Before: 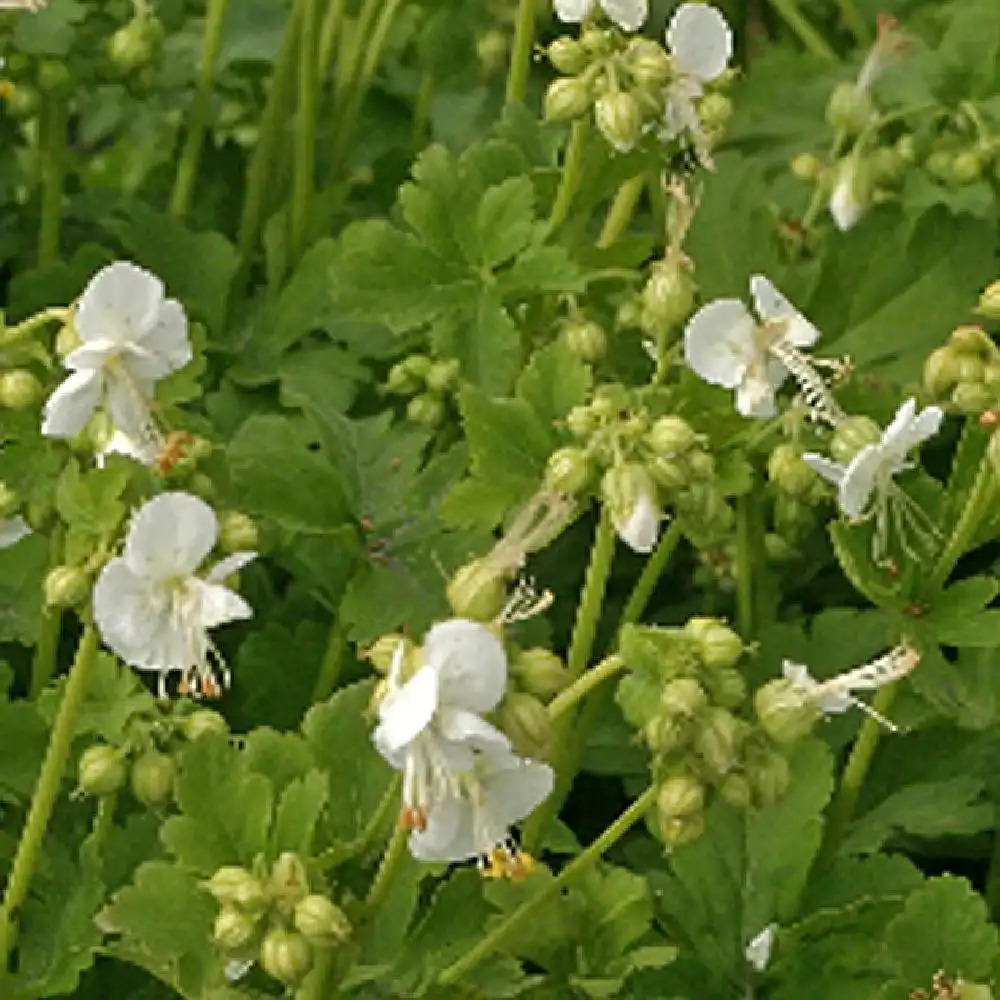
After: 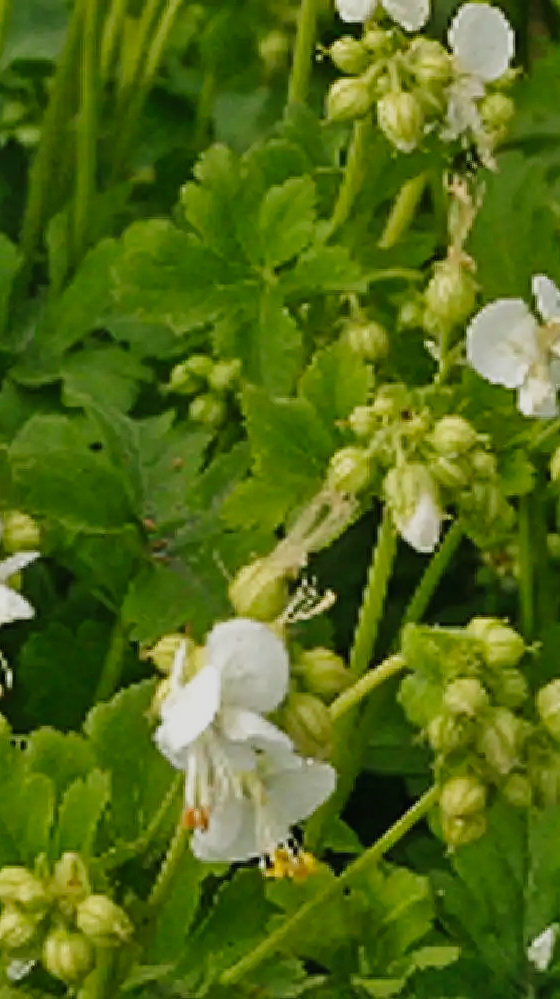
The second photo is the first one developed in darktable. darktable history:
crop: left 21.823%, right 22.106%, bottom 0.003%
shadows and highlights: shadows 79.87, white point adjustment -9.13, highlights -61.43, soften with gaussian
tone curve: curves: ch0 [(0, 0.011) (0.139, 0.106) (0.295, 0.271) (0.499, 0.523) (0.739, 0.782) (0.857, 0.879) (1, 0.967)]; ch1 [(0, 0) (0.291, 0.229) (0.394, 0.365) (0.469, 0.456) (0.495, 0.497) (0.524, 0.53) (0.588, 0.62) (0.725, 0.779) (1, 1)]; ch2 [(0, 0) (0.125, 0.089) (0.35, 0.317) (0.437, 0.42) (0.502, 0.499) (0.537, 0.551) (0.613, 0.636) (1, 1)], preserve colors none
